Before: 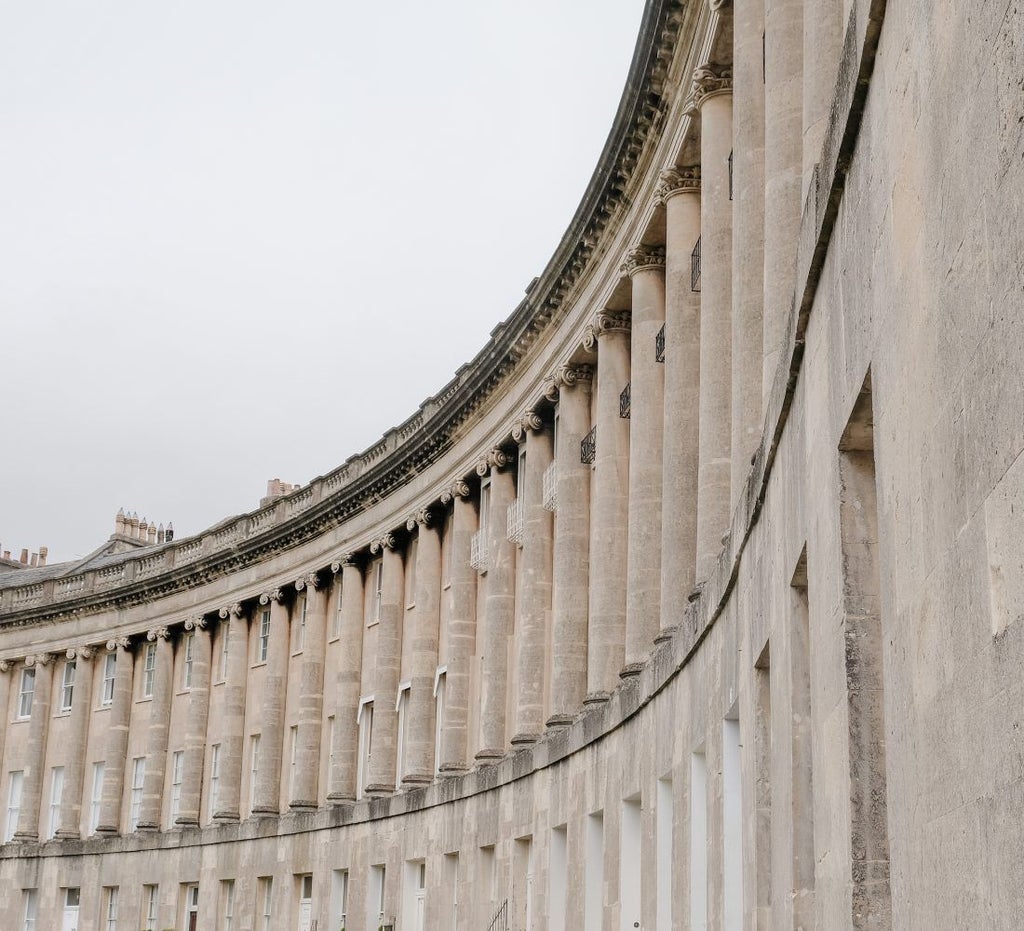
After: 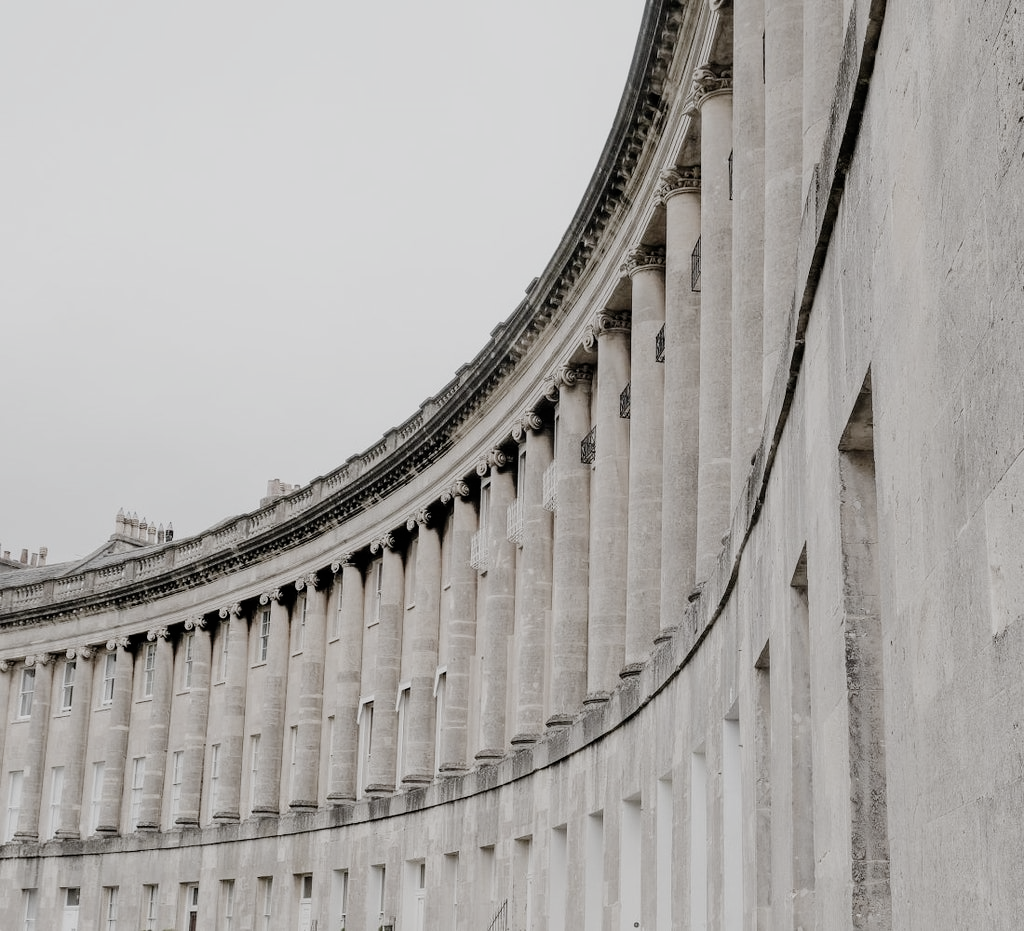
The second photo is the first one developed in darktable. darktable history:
filmic rgb: black relative exposure -7.65 EV, white relative exposure 3.99 EV, hardness 4.02, contrast 1.099, highlights saturation mix -29.71%, preserve chrominance no, color science v5 (2021)
